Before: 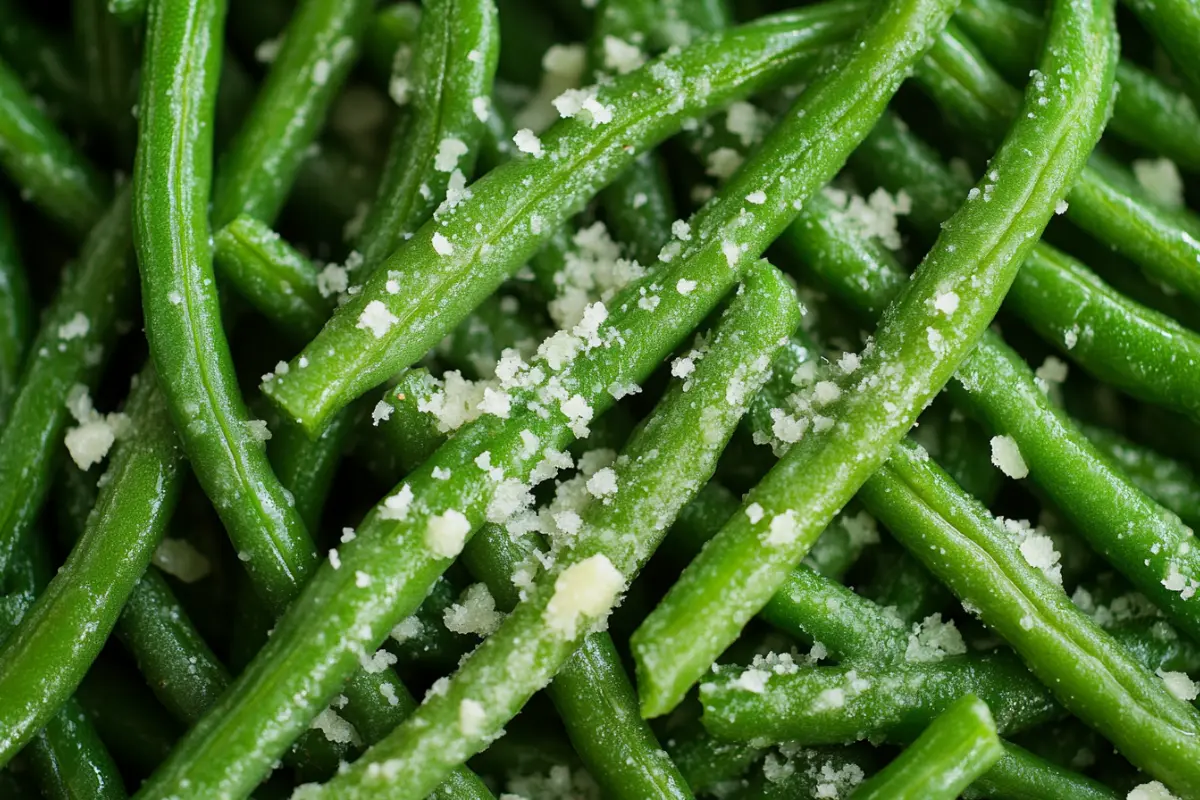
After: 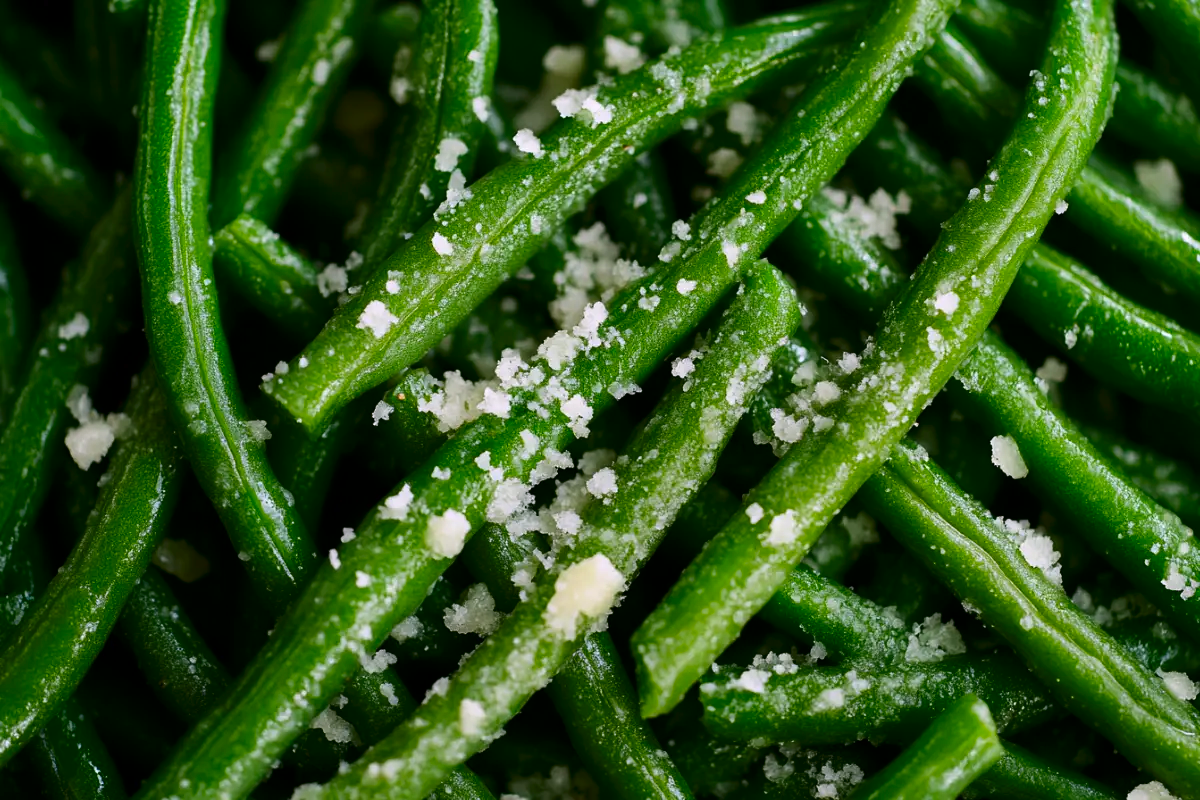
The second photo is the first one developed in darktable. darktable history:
white balance: red 1.05, blue 1.072
contrast brightness saturation: contrast 0.1, brightness -0.26, saturation 0.14
